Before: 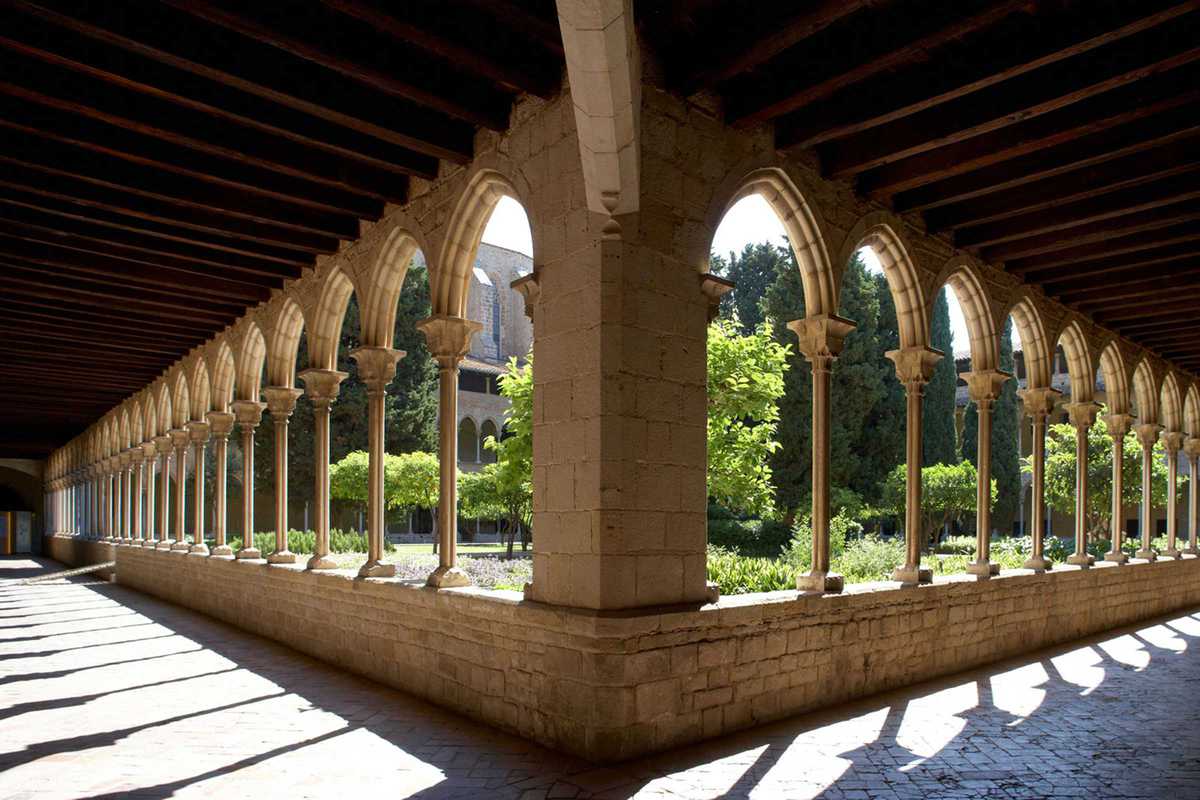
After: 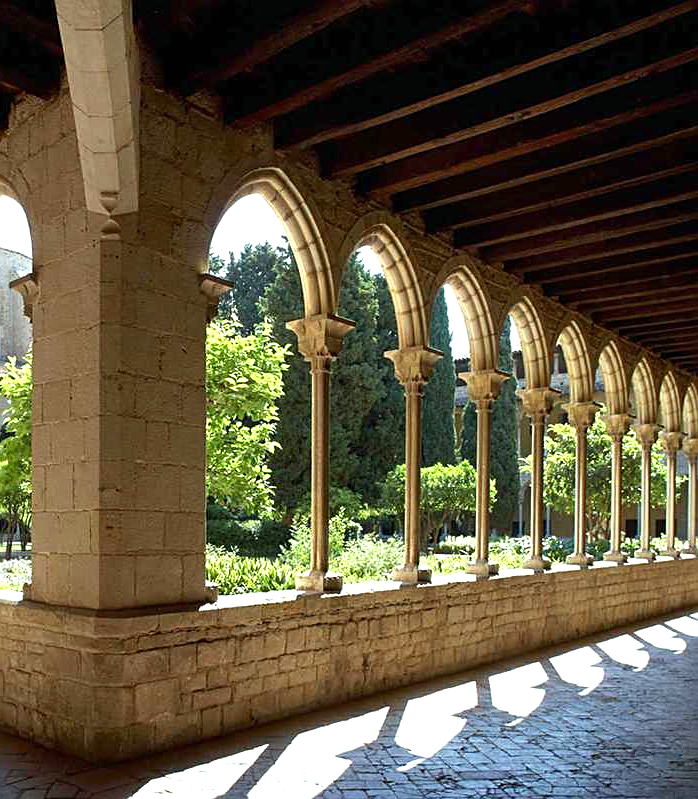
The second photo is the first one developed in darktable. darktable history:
crop: left 41.827%
sharpen: on, module defaults
exposure: black level correction 0, exposure 0.694 EV, compensate highlight preservation false
color correction: highlights a* -6.67, highlights b* 0.808
